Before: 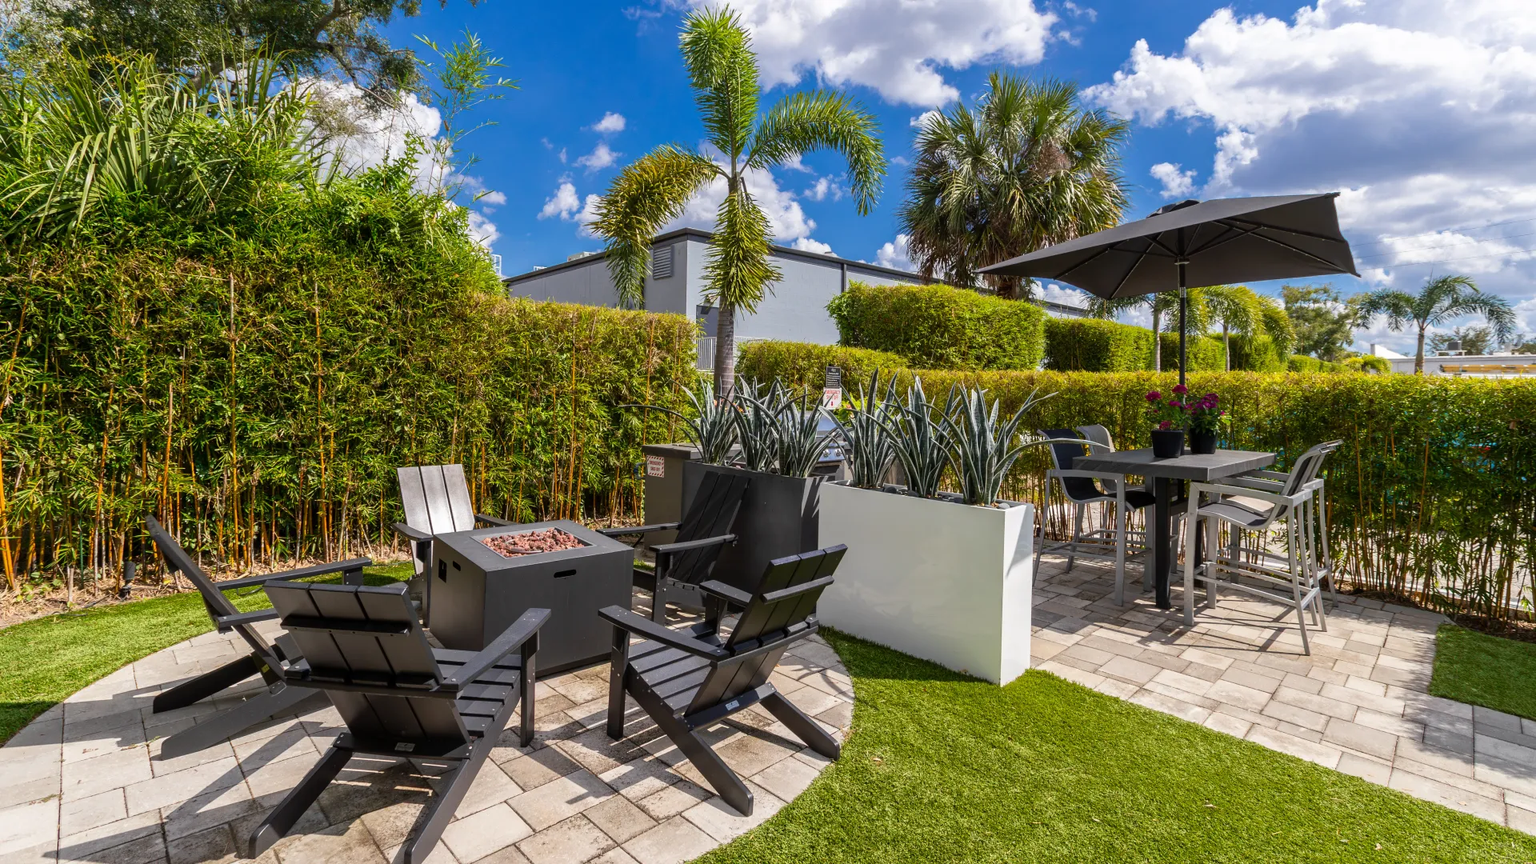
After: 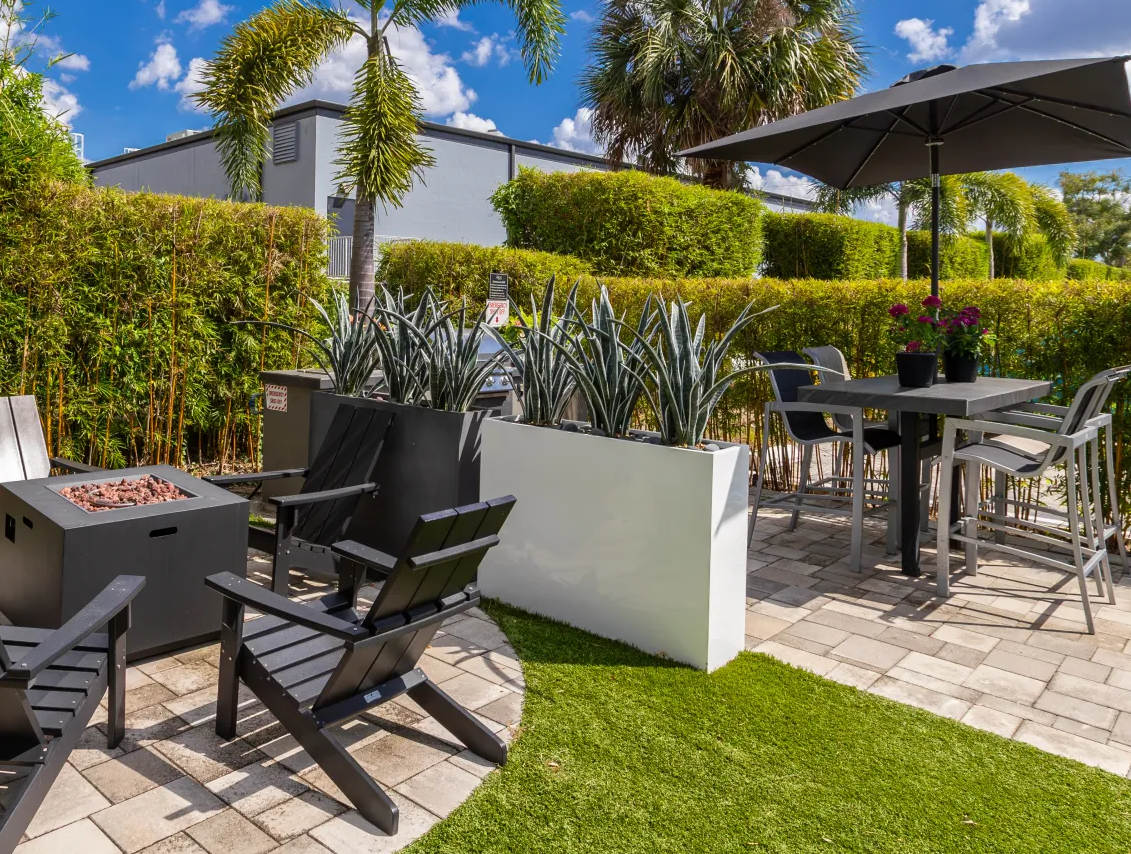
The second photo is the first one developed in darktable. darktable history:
crop and rotate: left 28.329%, top 17.271%, right 12.727%, bottom 3.648%
